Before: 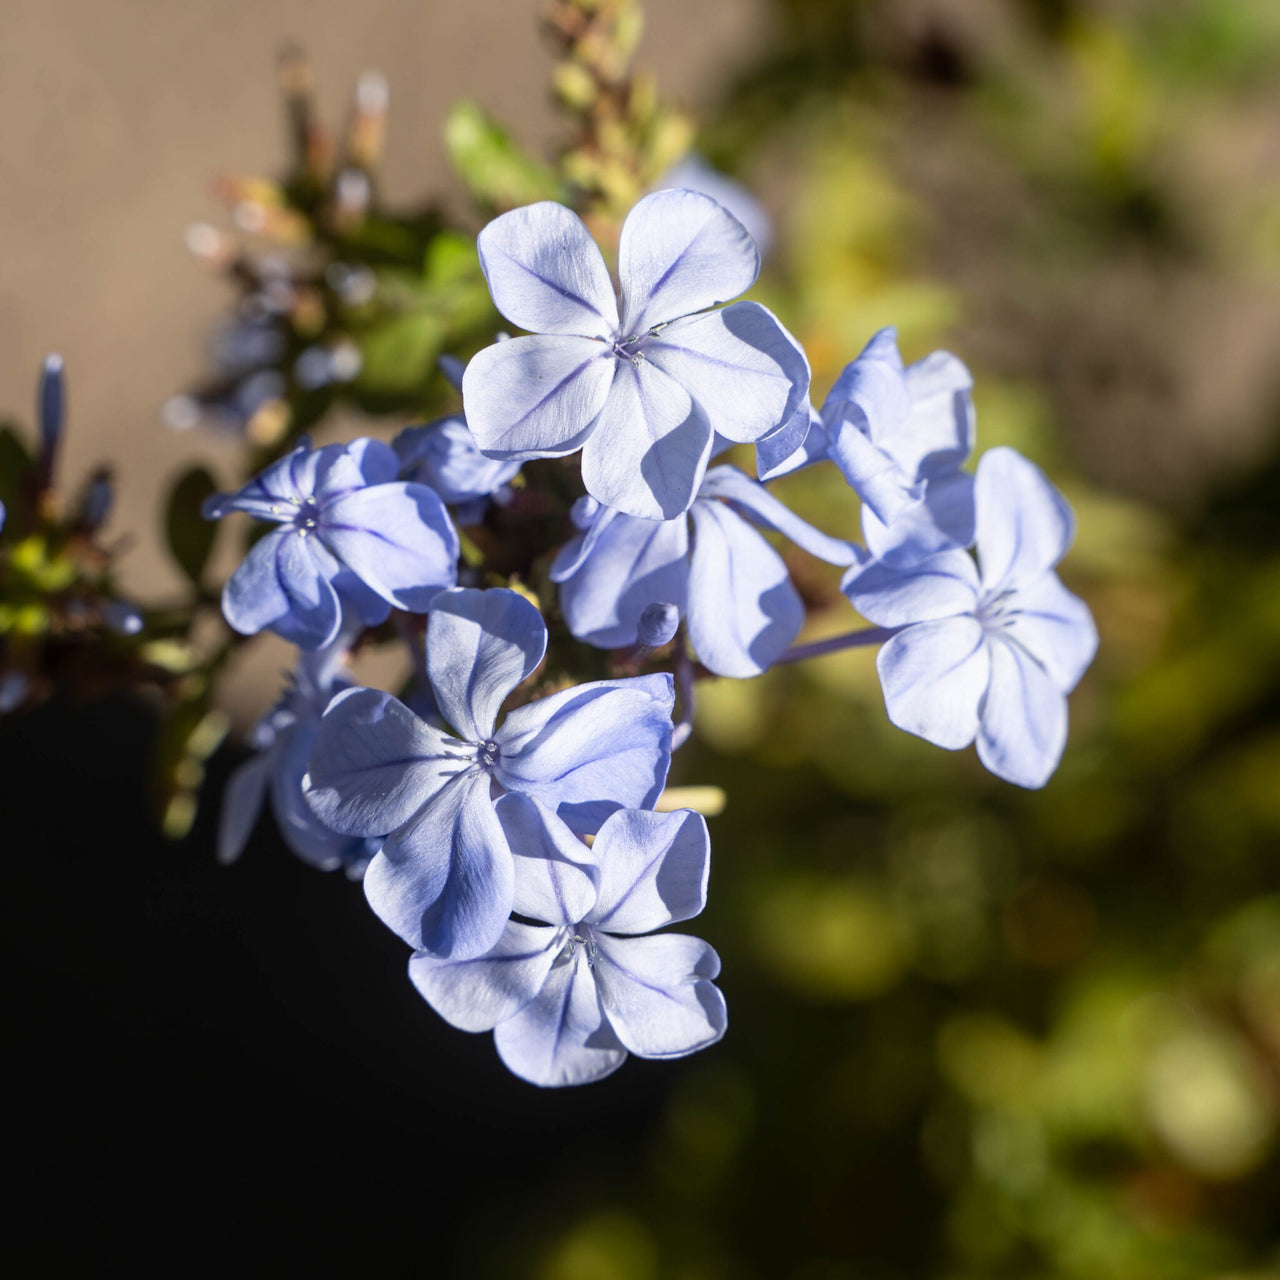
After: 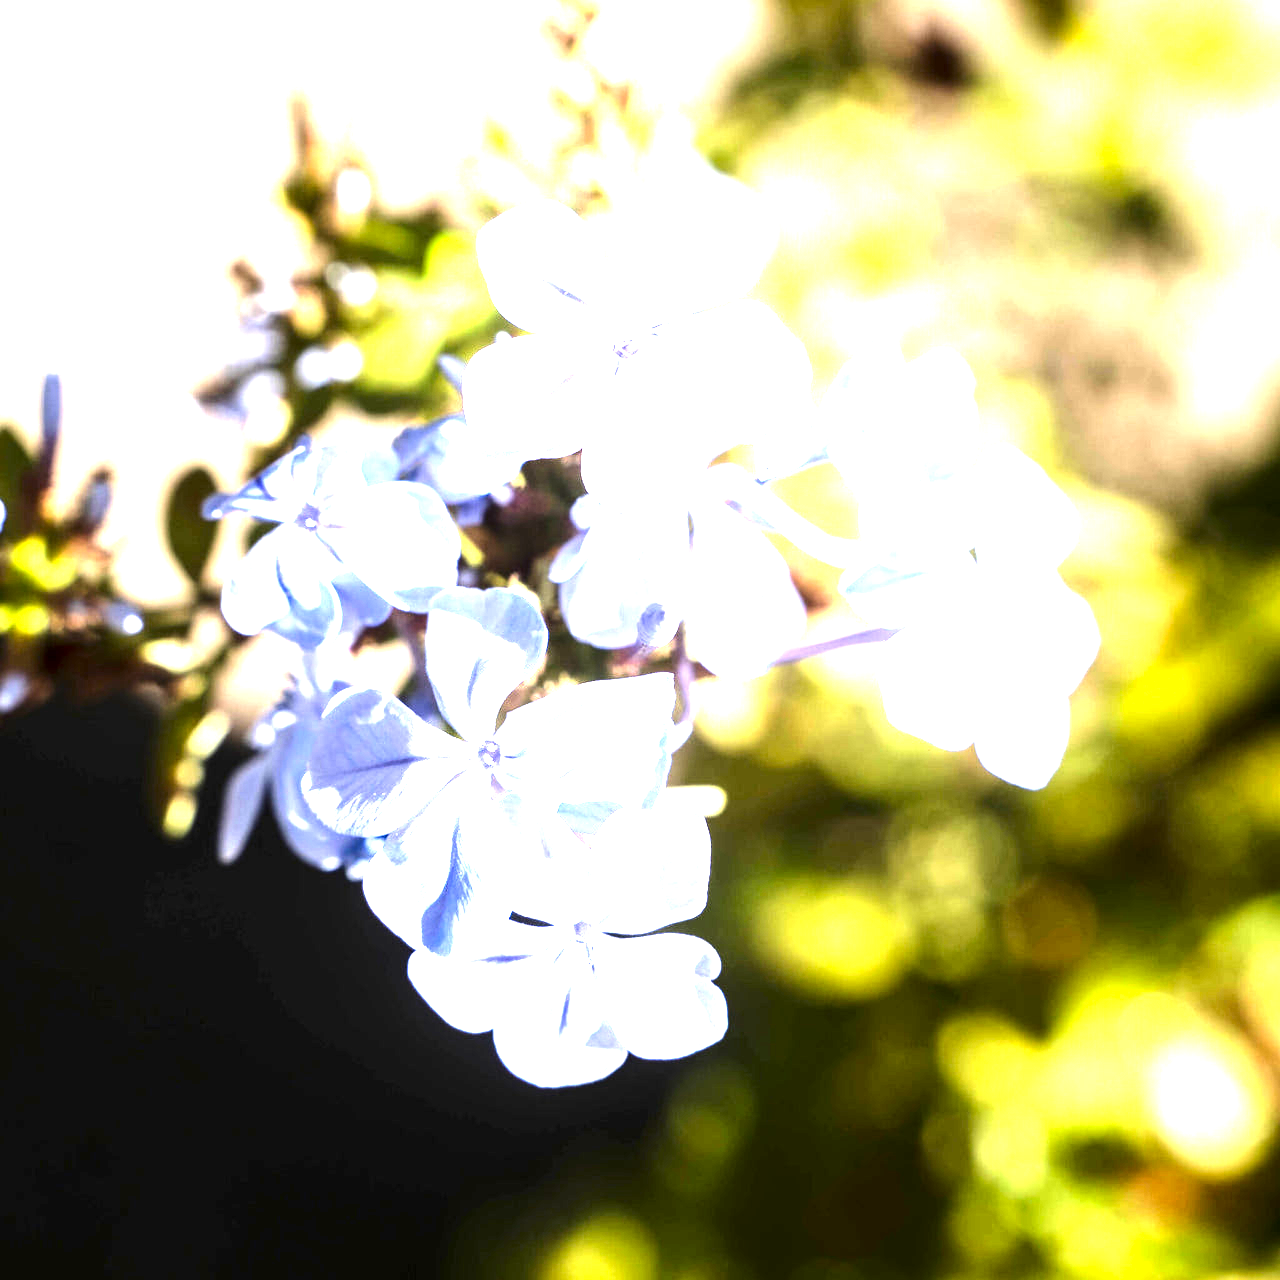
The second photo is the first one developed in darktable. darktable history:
exposure: black level correction 0.001, exposure 2.607 EV, compensate exposure bias true, compensate highlight preservation false
contrast brightness saturation: contrast 0.03, brightness -0.04
tone equalizer: -8 EV -0.75 EV, -7 EV -0.7 EV, -6 EV -0.6 EV, -5 EV -0.4 EV, -3 EV 0.4 EV, -2 EV 0.6 EV, -1 EV 0.7 EV, +0 EV 0.75 EV, edges refinement/feathering 500, mask exposure compensation -1.57 EV, preserve details no
